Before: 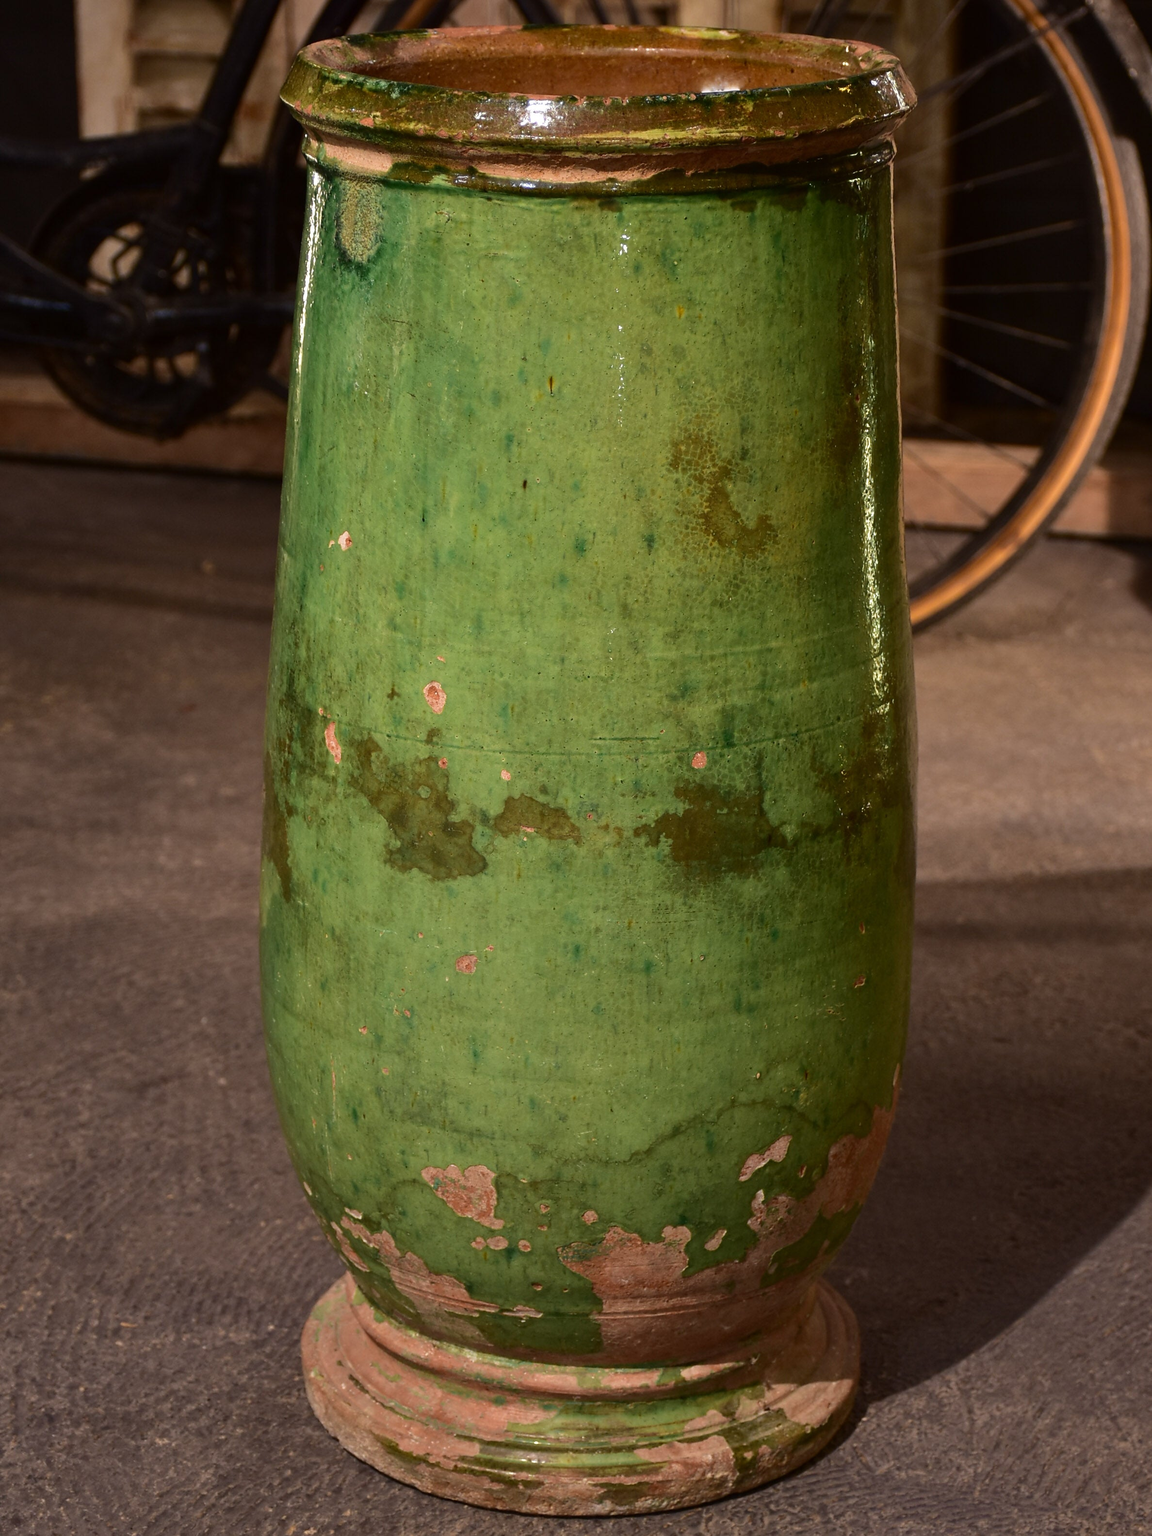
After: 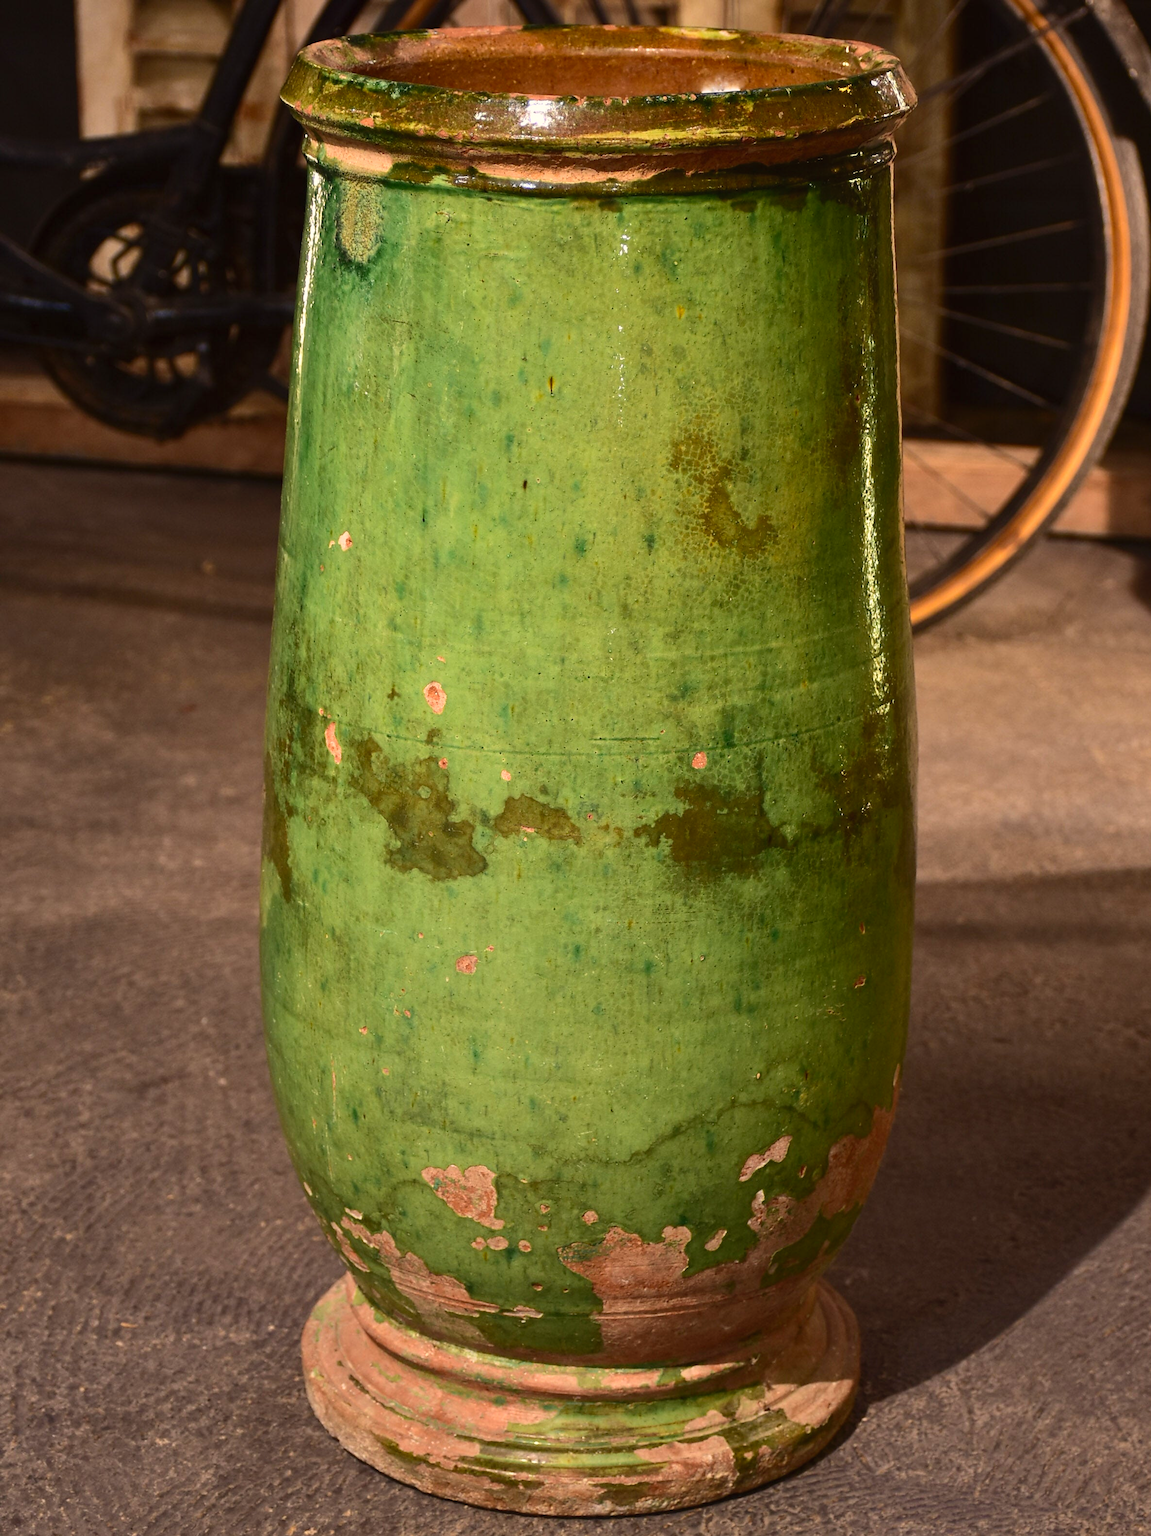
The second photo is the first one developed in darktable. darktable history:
color calibration: x 0.334, y 0.349, temperature 5426 K
contrast brightness saturation: contrast 0.2, brightness 0.16, saturation 0.22
